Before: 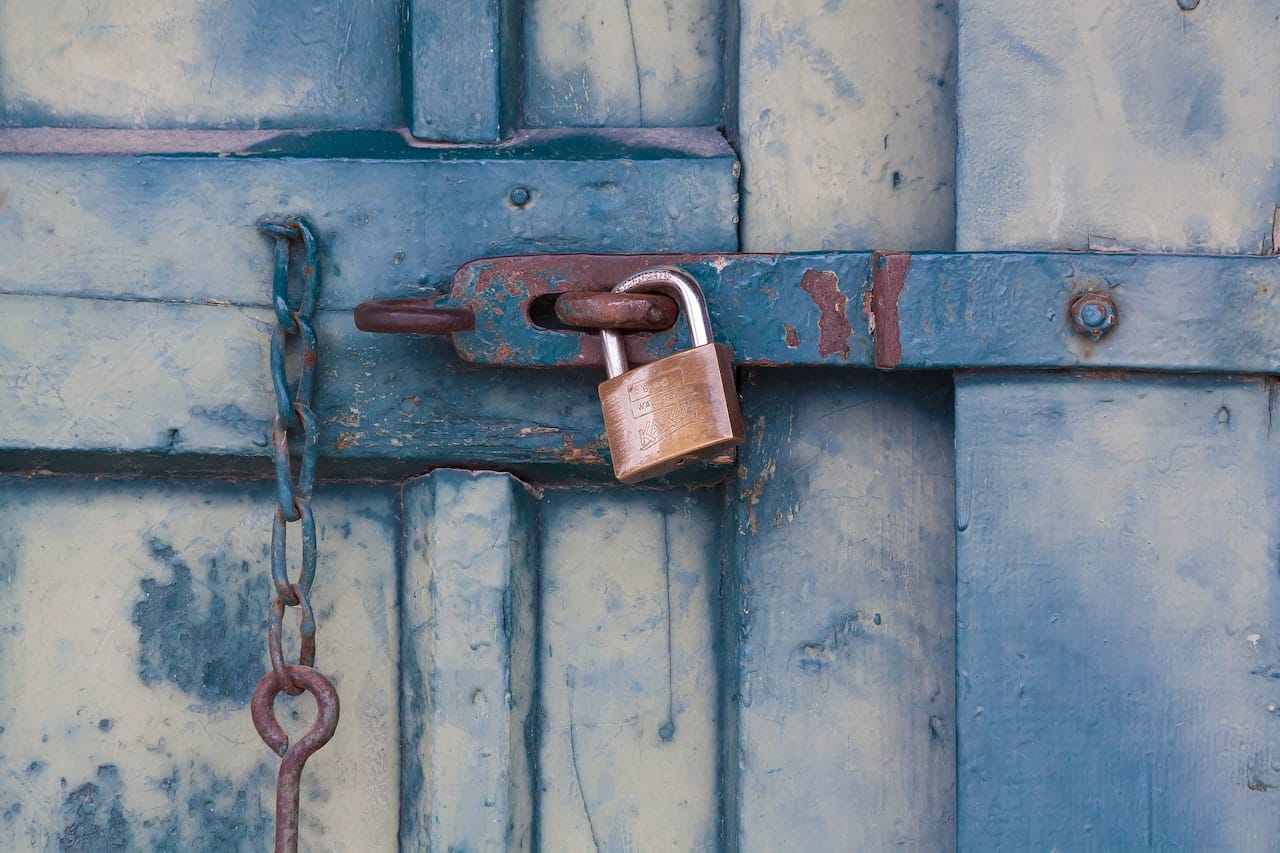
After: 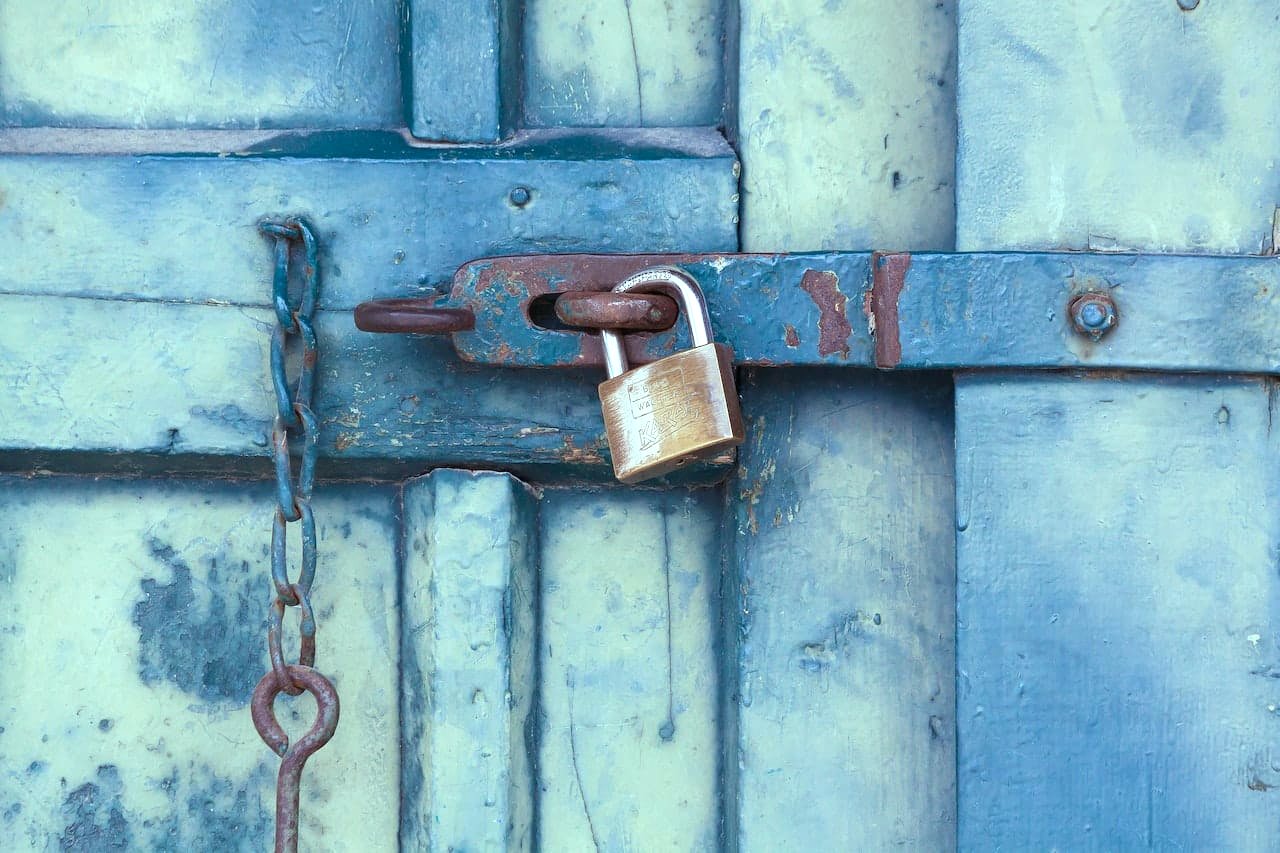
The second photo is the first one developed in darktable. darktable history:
color balance: mode lift, gamma, gain (sRGB), lift [0.997, 0.979, 1.021, 1.011], gamma [1, 1.084, 0.916, 0.998], gain [1, 0.87, 1.13, 1.101], contrast 4.55%, contrast fulcrum 38.24%, output saturation 104.09%
exposure: exposure 0.507 EV, compensate highlight preservation false
vignetting: fall-off start 116.67%, fall-off radius 59.26%, brightness -0.31, saturation -0.056
